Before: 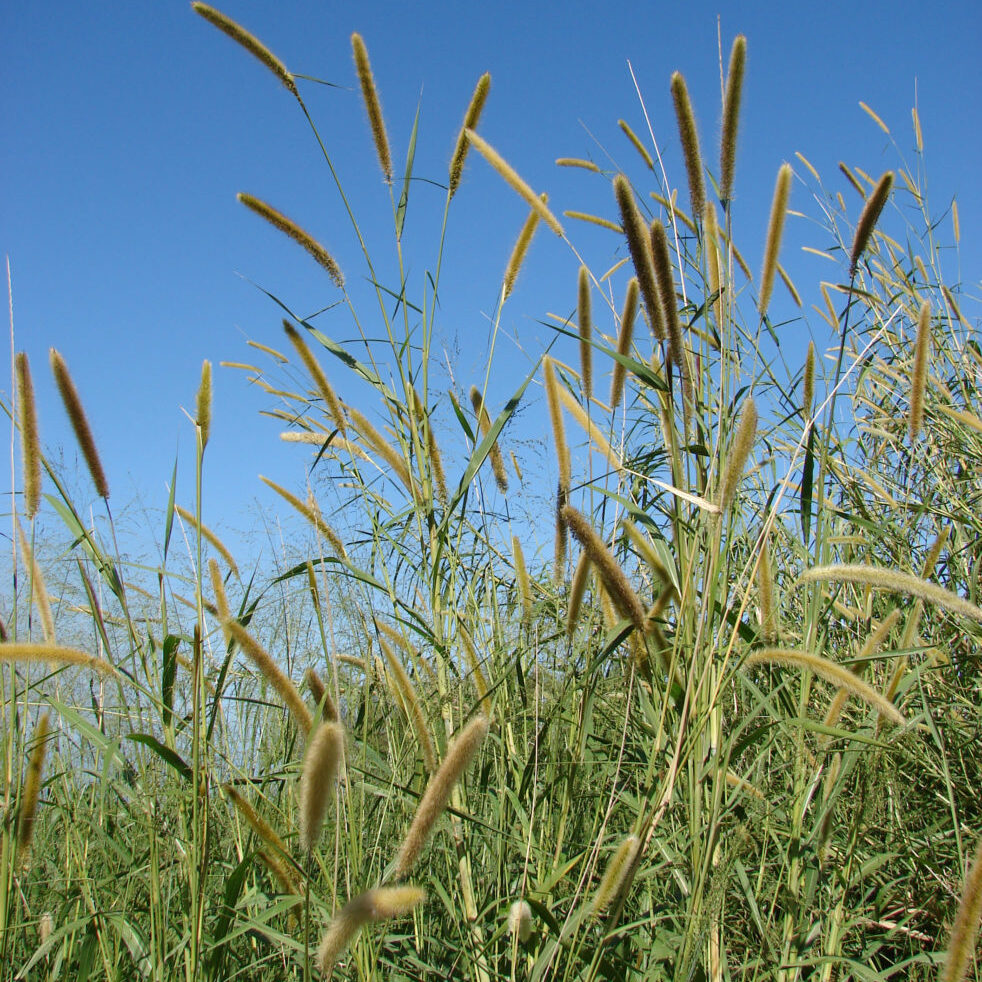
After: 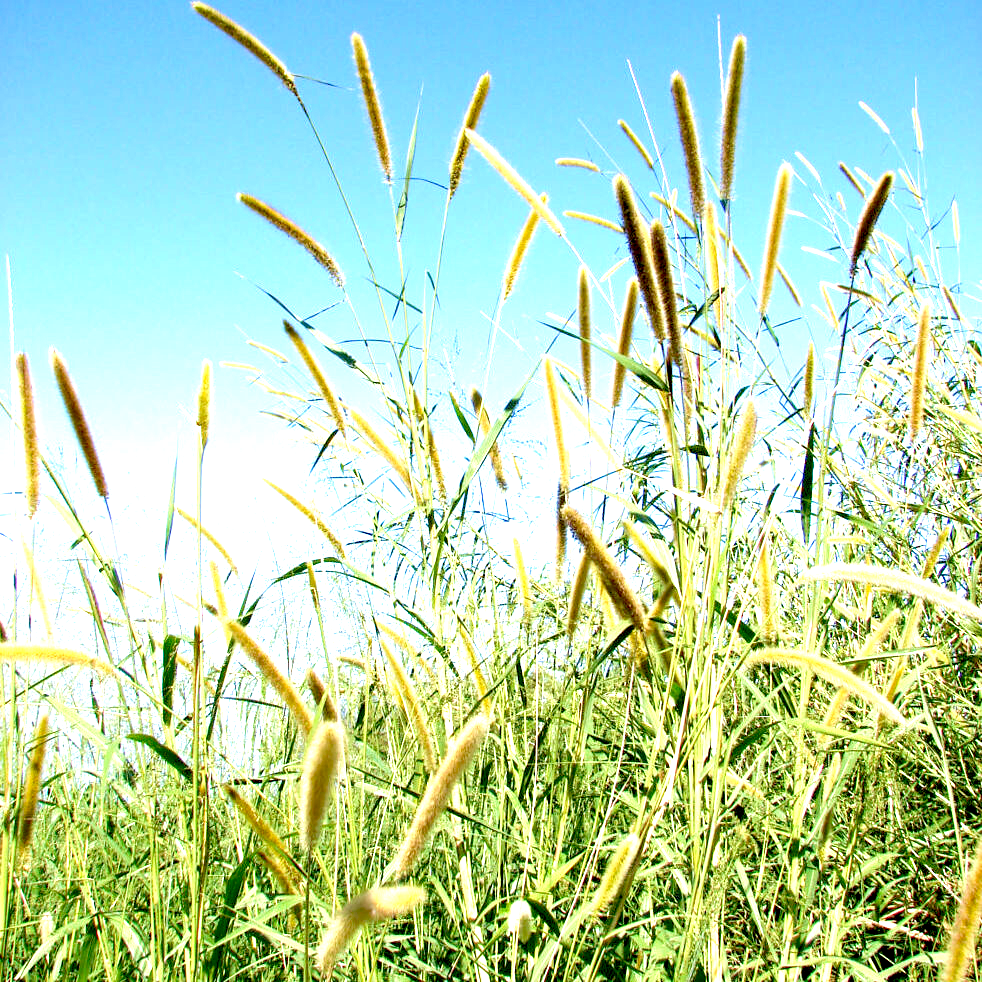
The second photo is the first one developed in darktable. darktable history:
white balance: red 0.983, blue 1.036
exposure: black level correction 0.016, exposure 1.774 EV, compensate highlight preservation false
velvia: on, module defaults
